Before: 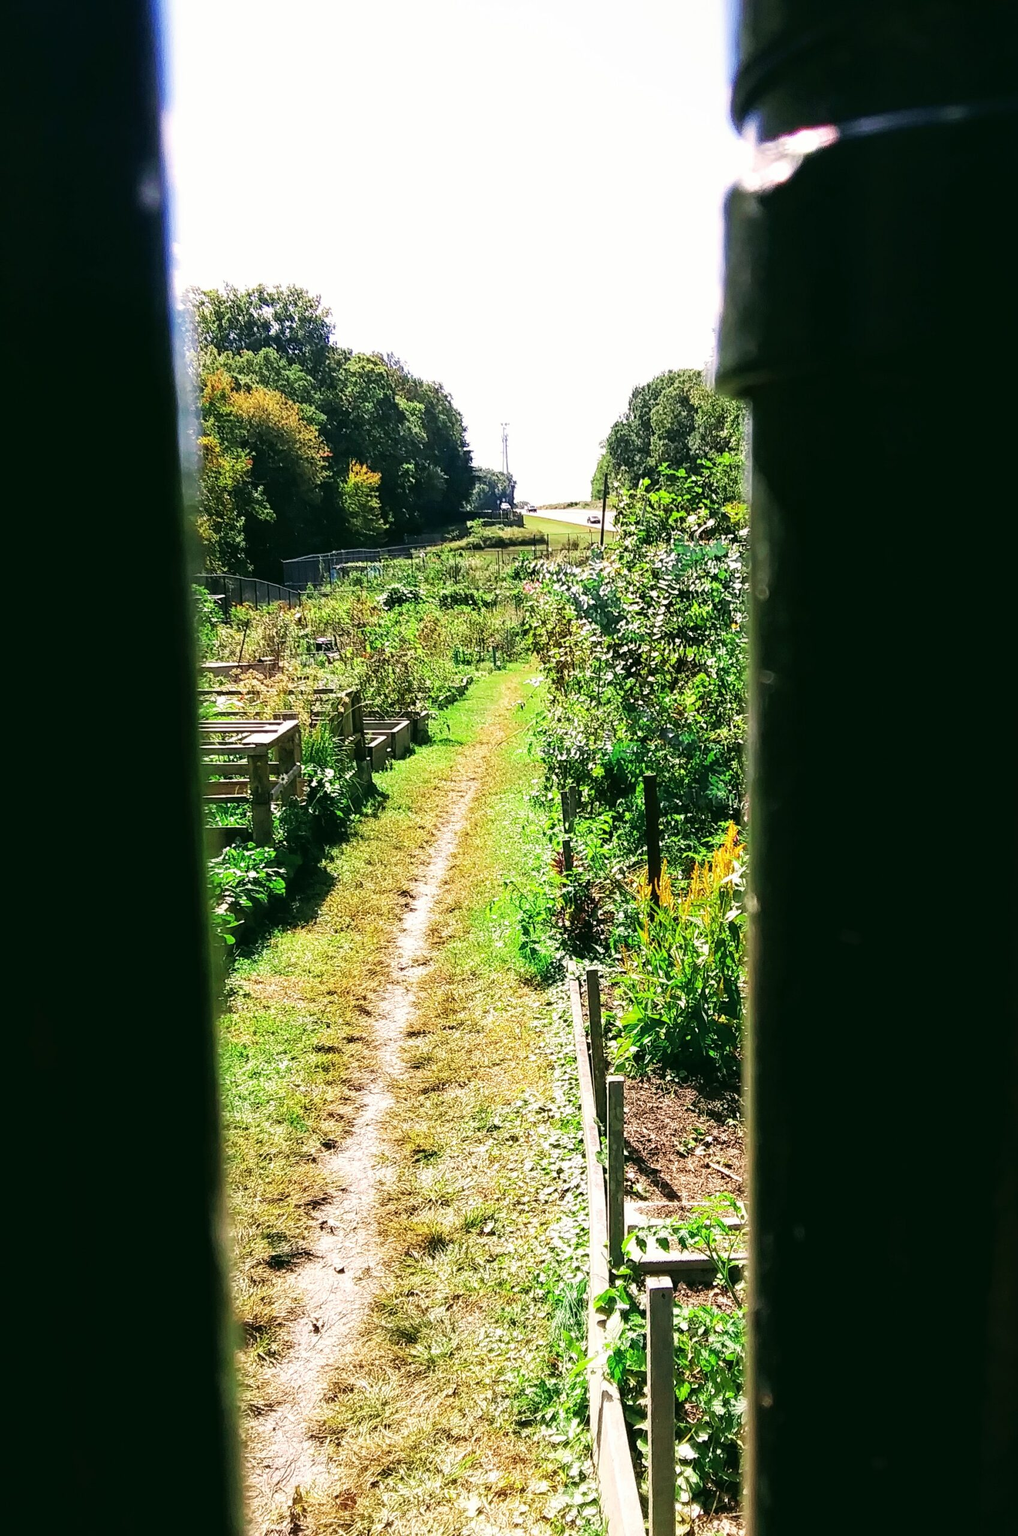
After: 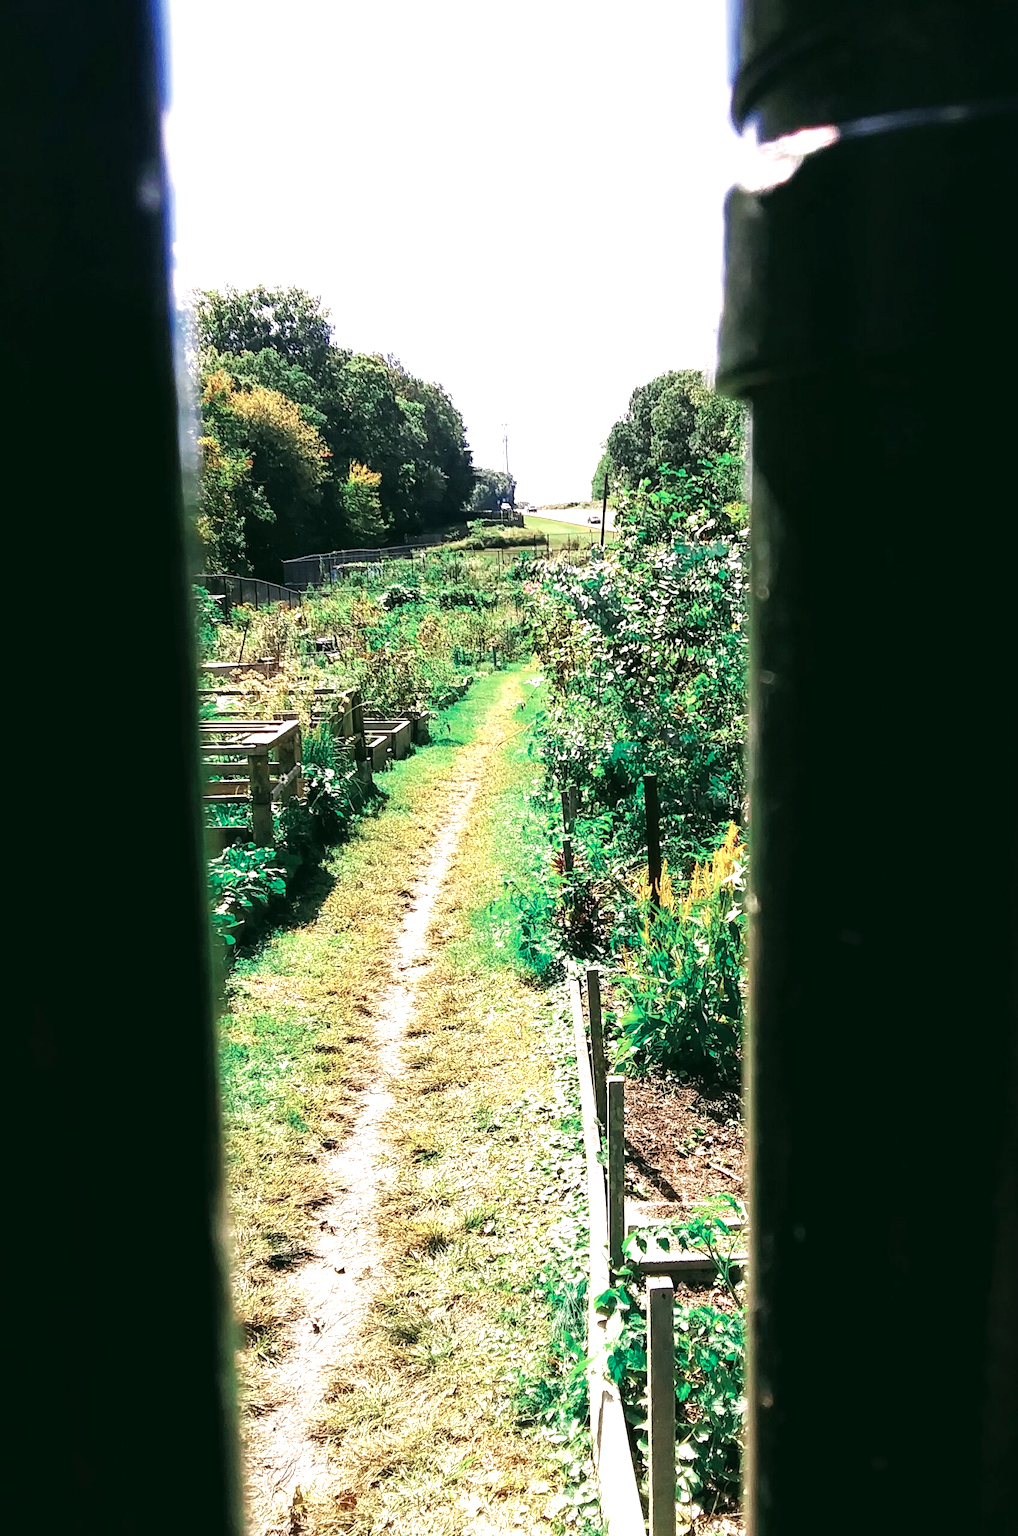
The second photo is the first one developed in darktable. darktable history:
exposure: black level correction 0.001, exposure 0.5 EV, compensate exposure bias true, compensate highlight preservation false
color zones: curves: ch0 [(0, 0.5) (0.125, 0.4) (0.25, 0.5) (0.375, 0.4) (0.5, 0.4) (0.625, 0.35) (0.75, 0.35) (0.875, 0.5)]; ch1 [(0, 0.35) (0.125, 0.45) (0.25, 0.35) (0.375, 0.35) (0.5, 0.35) (0.625, 0.35) (0.75, 0.45) (0.875, 0.35)]; ch2 [(0, 0.6) (0.125, 0.5) (0.25, 0.5) (0.375, 0.6) (0.5, 0.6) (0.625, 0.5) (0.75, 0.5) (0.875, 0.5)]
